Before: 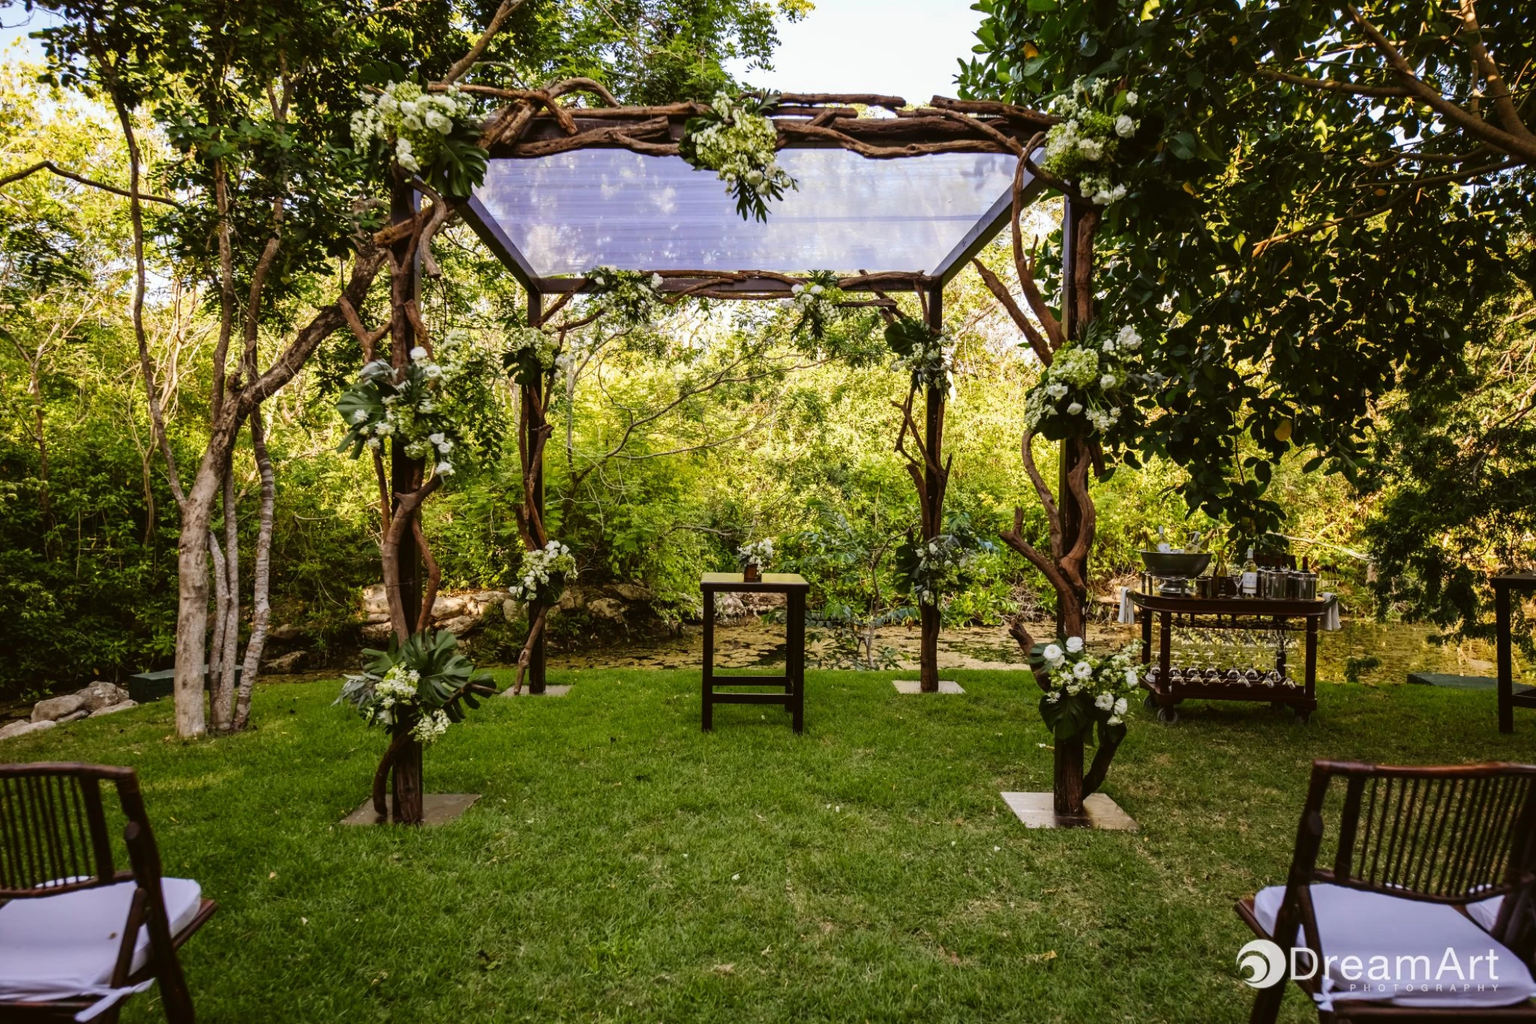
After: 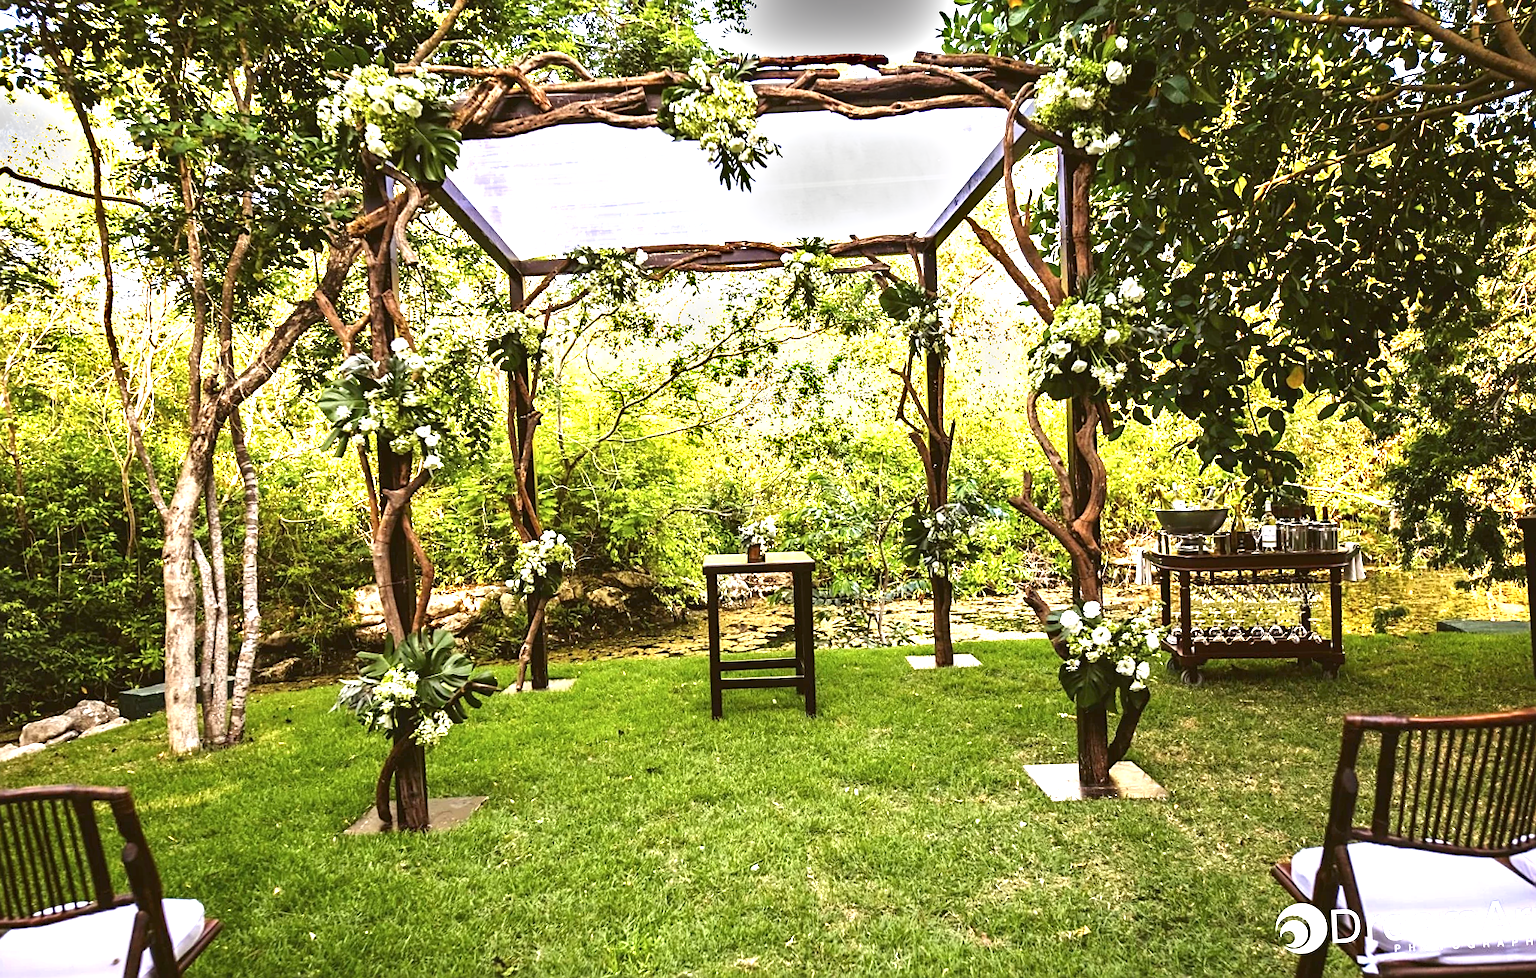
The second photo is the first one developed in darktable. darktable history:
rotate and perspective: rotation -3°, crop left 0.031, crop right 0.968, crop top 0.07, crop bottom 0.93
exposure: black level correction 0, exposure 1.45 EV, compensate exposure bias true, compensate highlight preservation false
shadows and highlights: radius 44.78, white point adjustment 6.64, compress 79.65%, highlights color adjustment 78.42%, soften with gaussian
sharpen: on, module defaults
